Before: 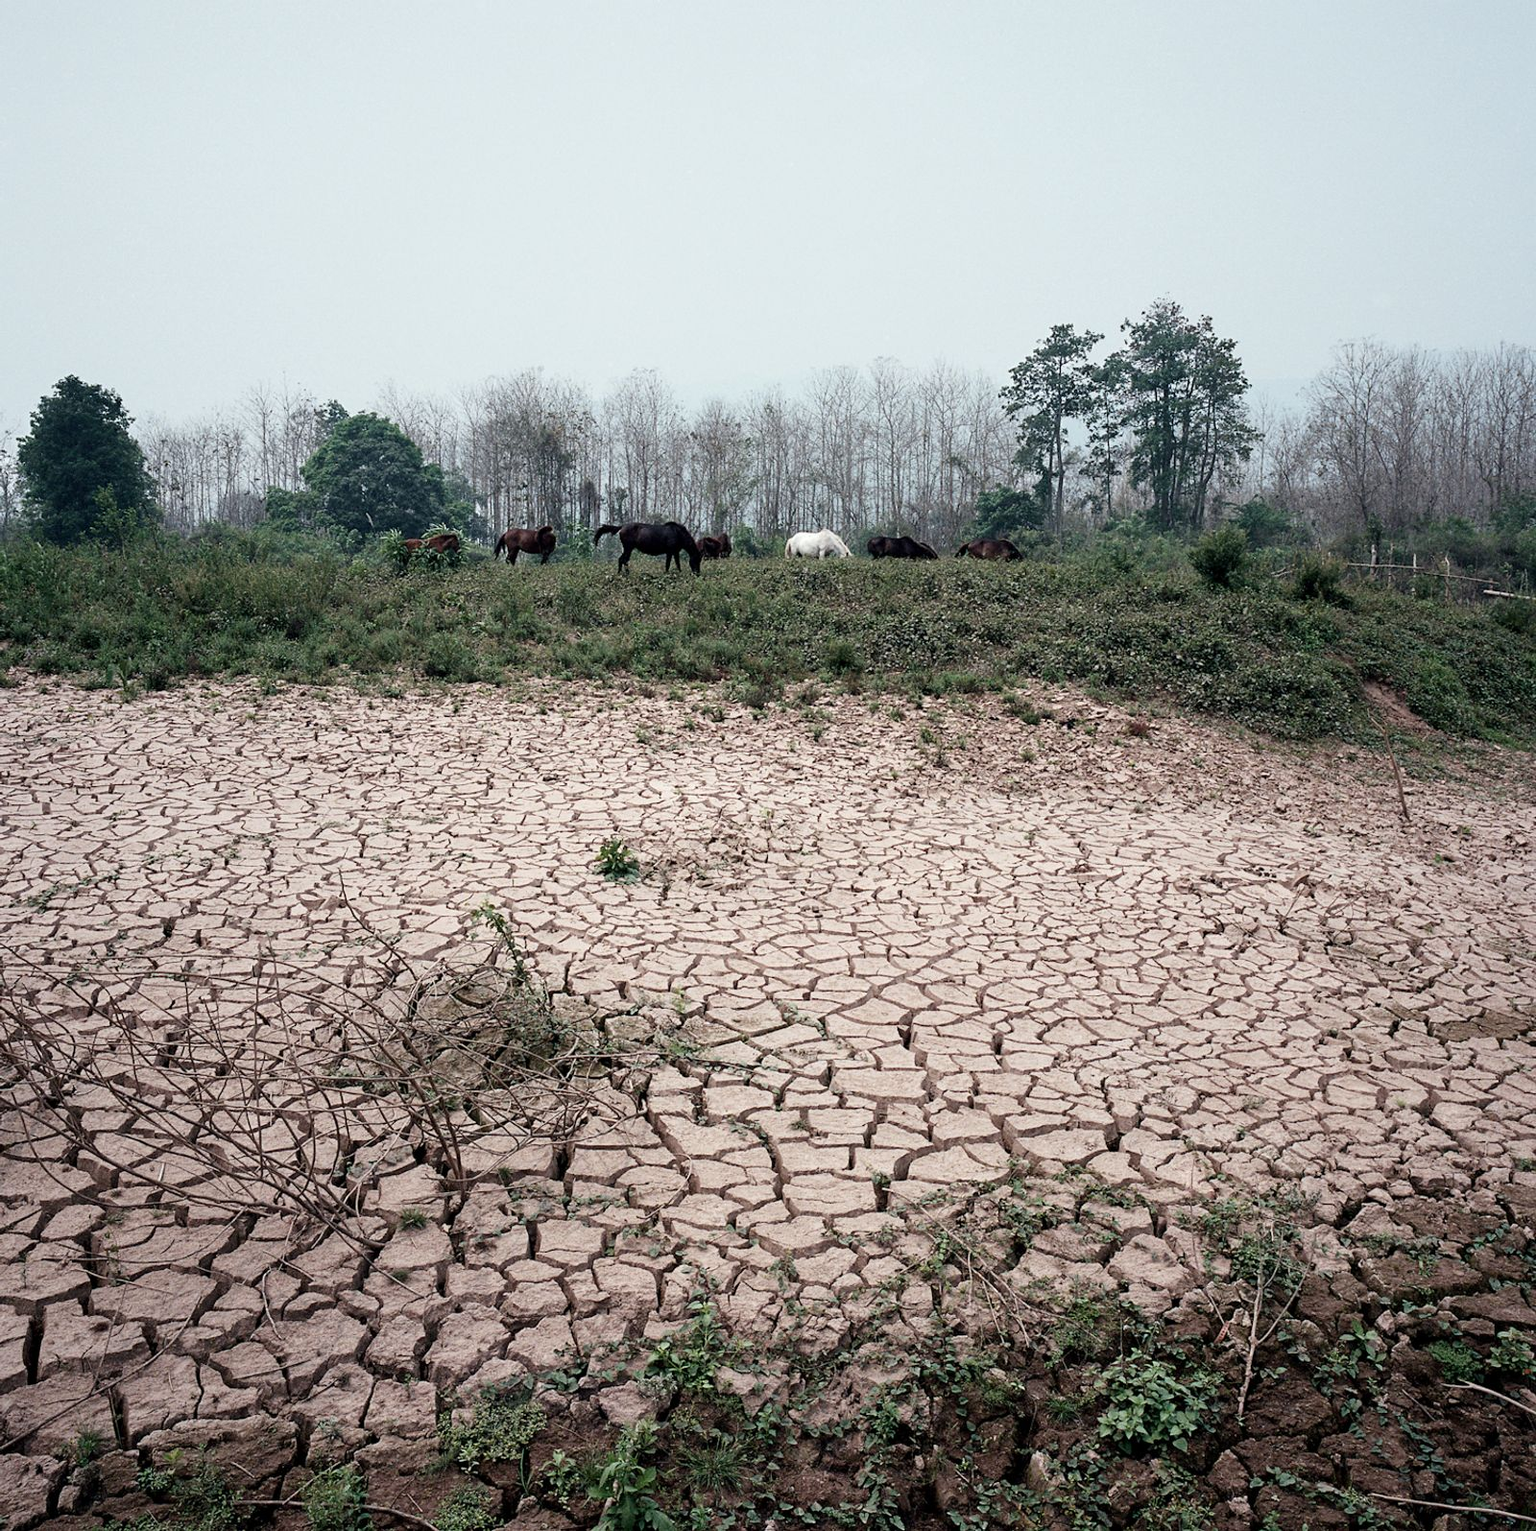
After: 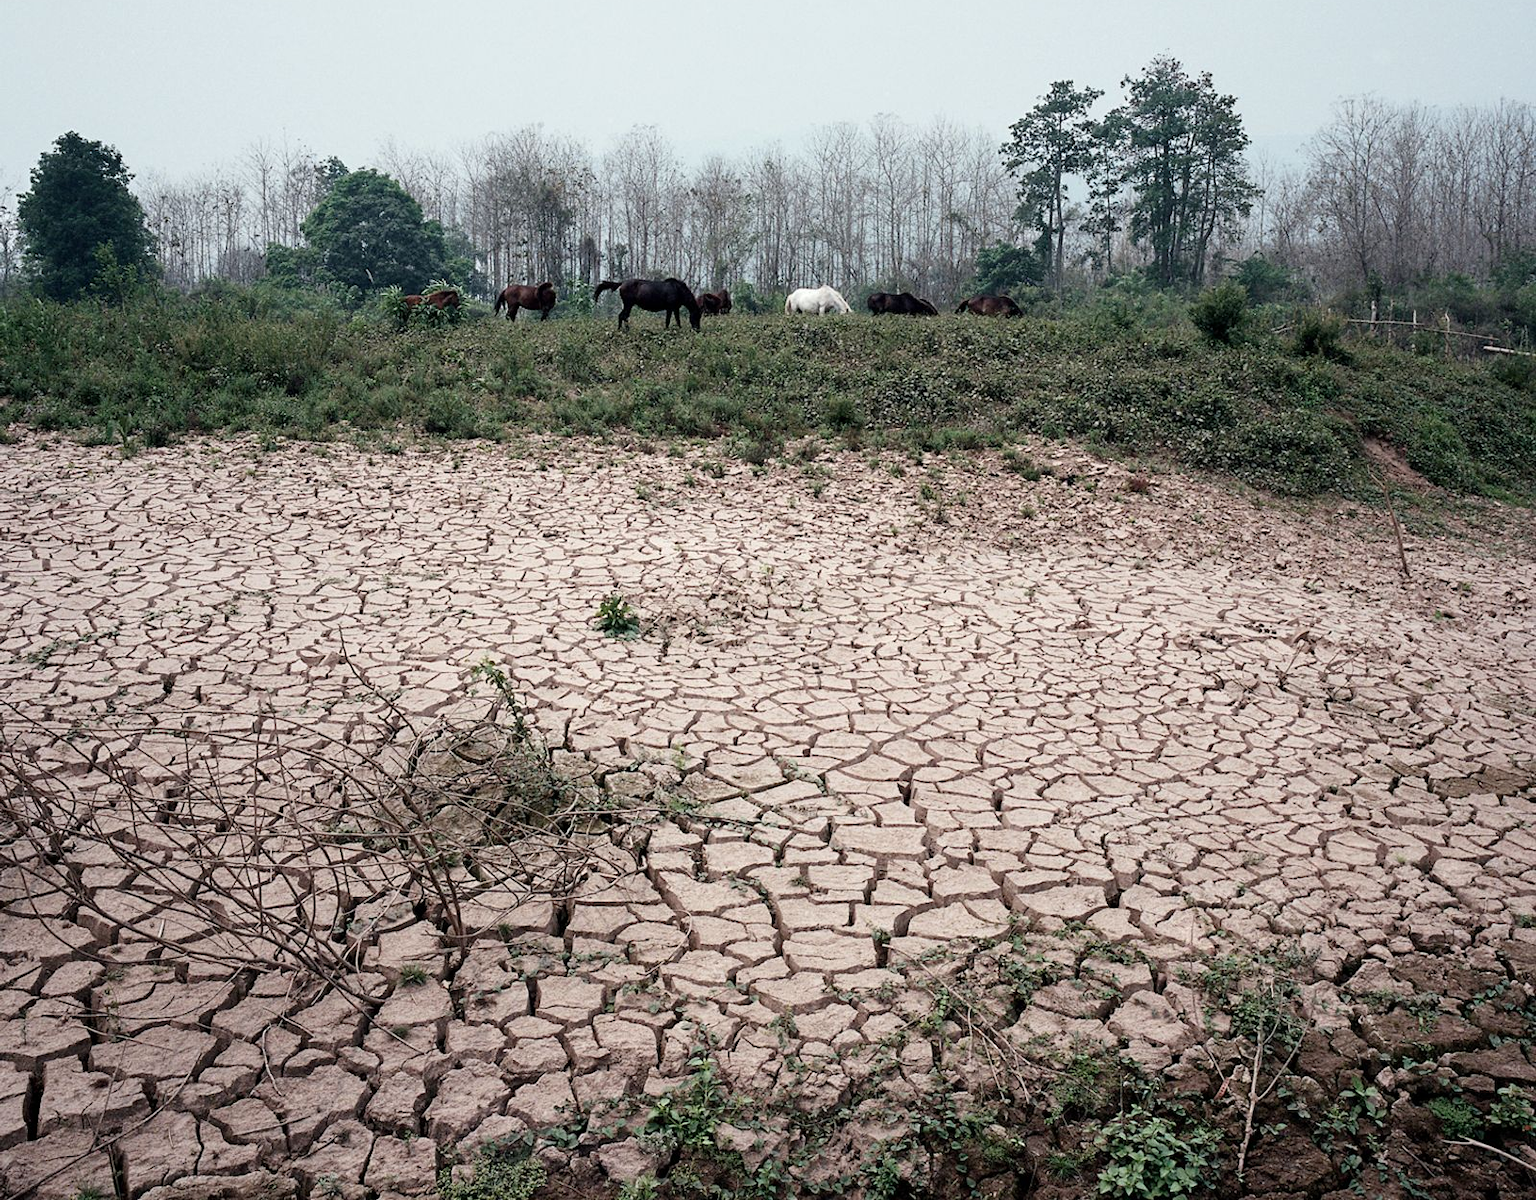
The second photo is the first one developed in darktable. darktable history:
crop and rotate: top 15.971%, bottom 5.553%
